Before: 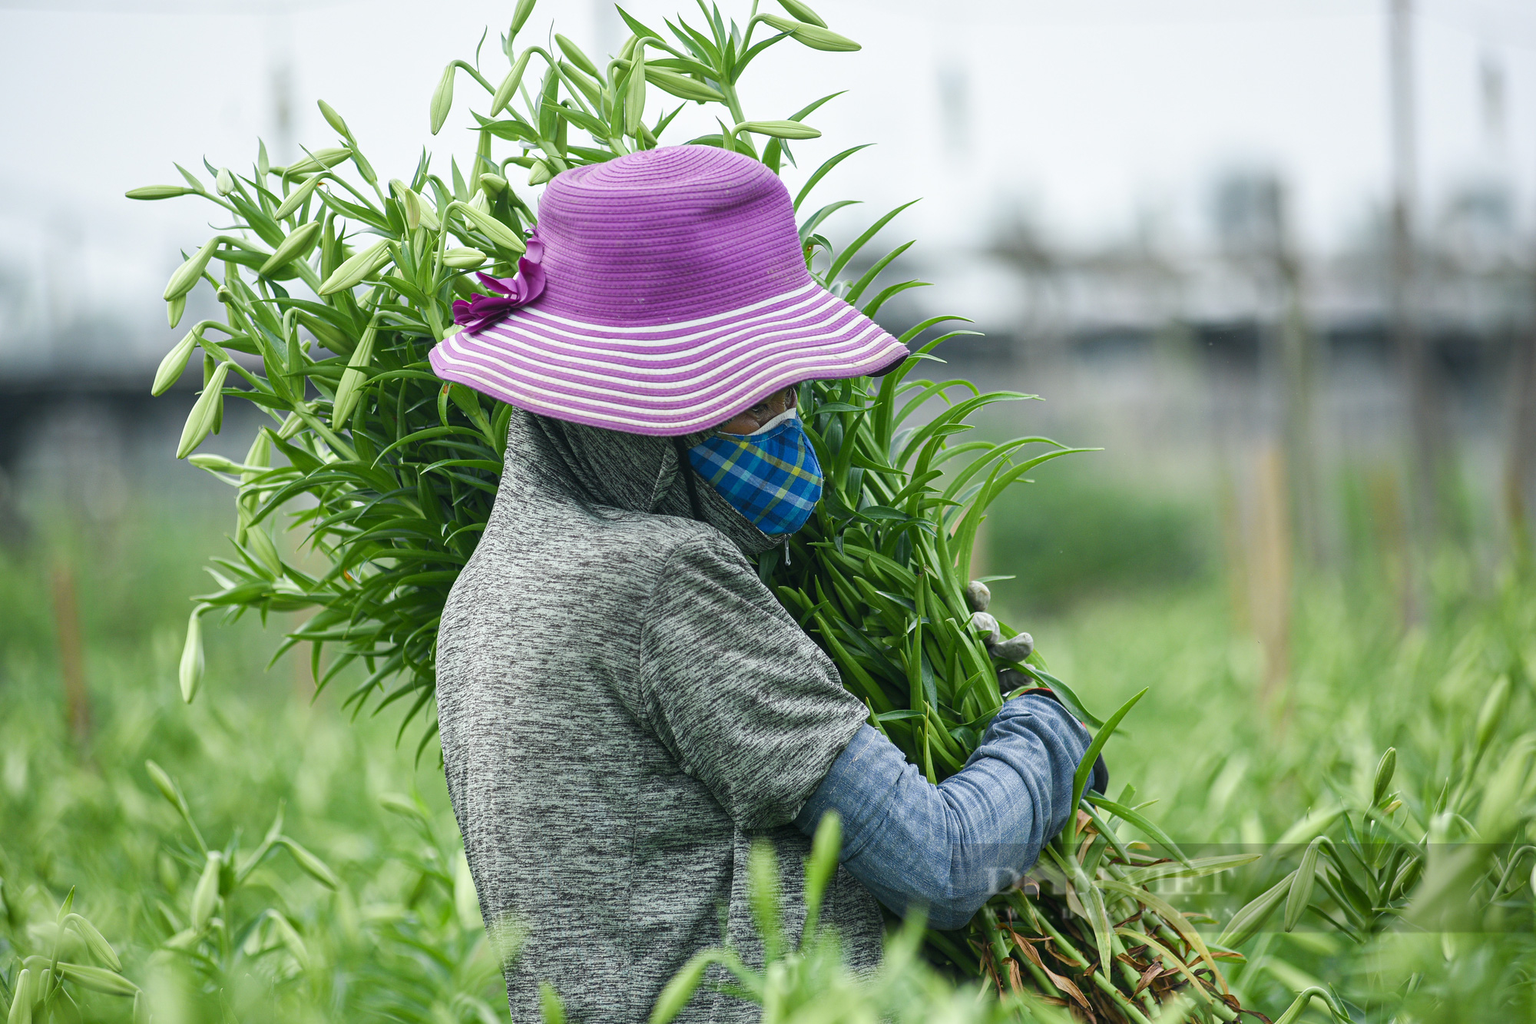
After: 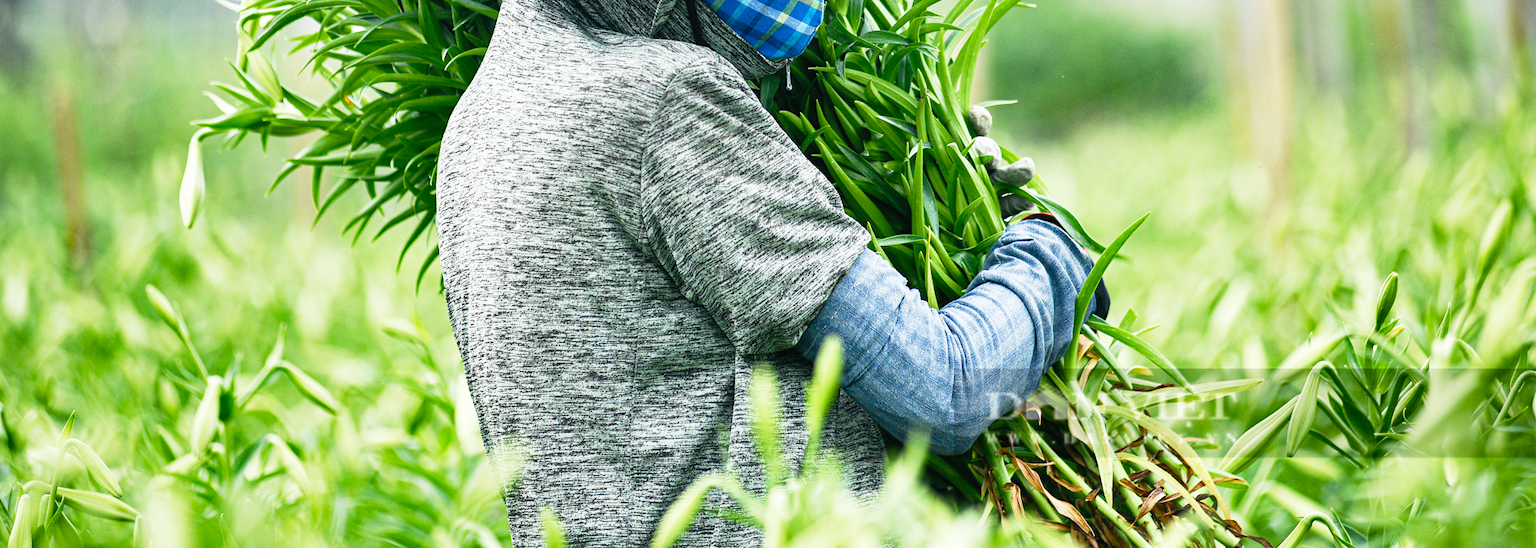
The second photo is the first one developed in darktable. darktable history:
crop and rotate: top 46.473%, right 0.118%
shadows and highlights: shadows 52.45, soften with gaussian
base curve: curves: ch0 [(0, 0) (0.012, 0.01) (0.073, 0.168) (0.31, 0.711) (0.645, 0.957) (1, 1)], preserve colors none
